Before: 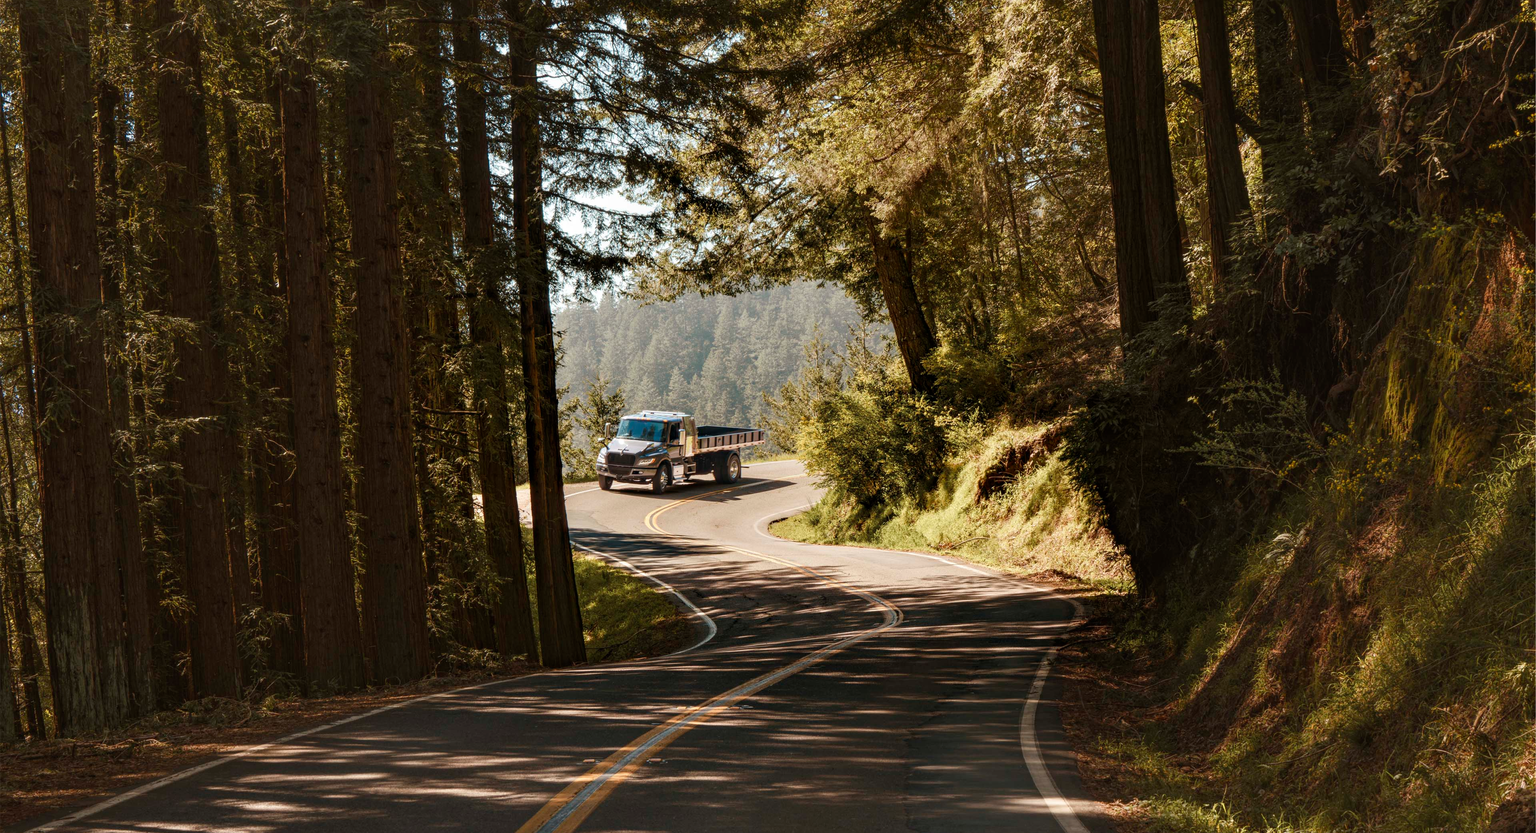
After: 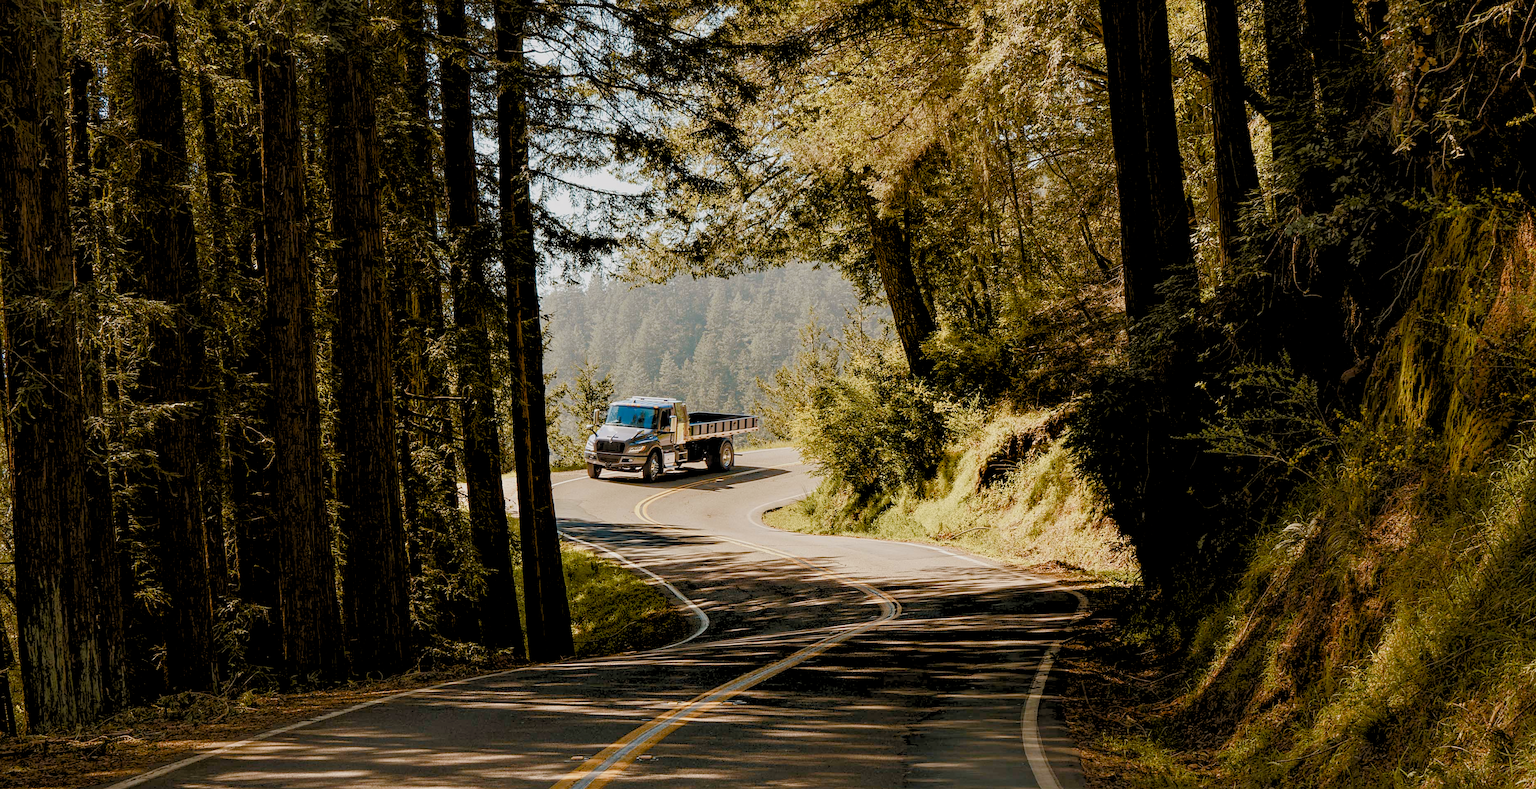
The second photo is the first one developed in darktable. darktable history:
color balance rgb: shadows lift › chroma 1%, shadows lift › hue 113°, highlights gain › chroma 0.2%, highlights gain › hue 333°, perceptual saturation grading › global saturation 20%, perceptual saturation grading › highlights -50%, perceptual saturation grading › shadows 25%, contrast -10%
color contrast: green-magenta contrast 0.8, blue-yellow contrast 1.1, unbound 0
sharpen: on, module defaults
crop: left 1.964%, top 3.251%, right 1.122%, bottom 4.933%
rgb levels: preserve colors sum RGB, levels [[0.038, 0.433, 0.934], [0, 0.5, 1], [0, 0.5, 1]]
